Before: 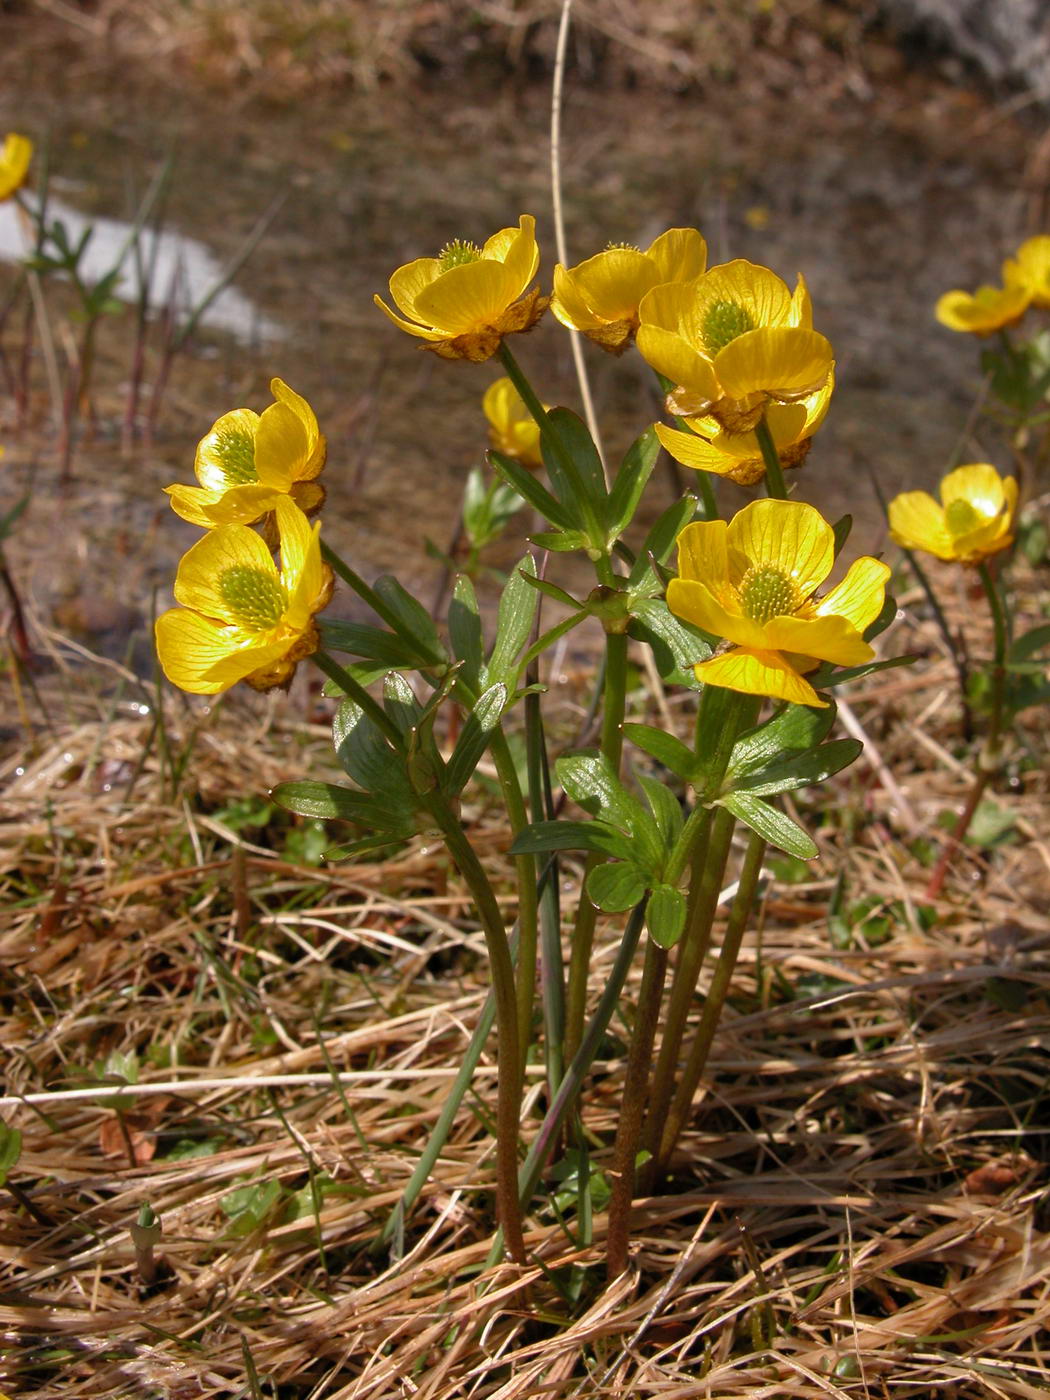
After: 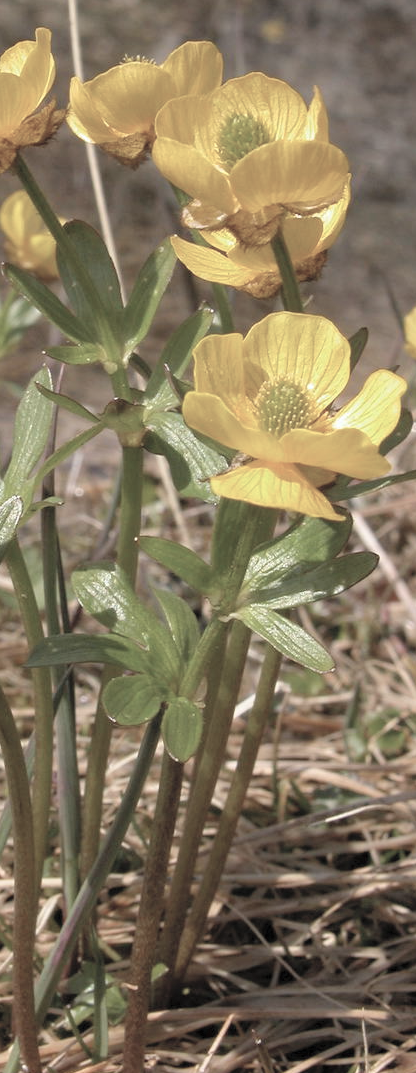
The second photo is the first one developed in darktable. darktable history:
crop: left 46.172%, top 13.425%, right 14.14%, bottom 9.92%
contrast brightness saturation: brightness 0.19, saturation -0.481
